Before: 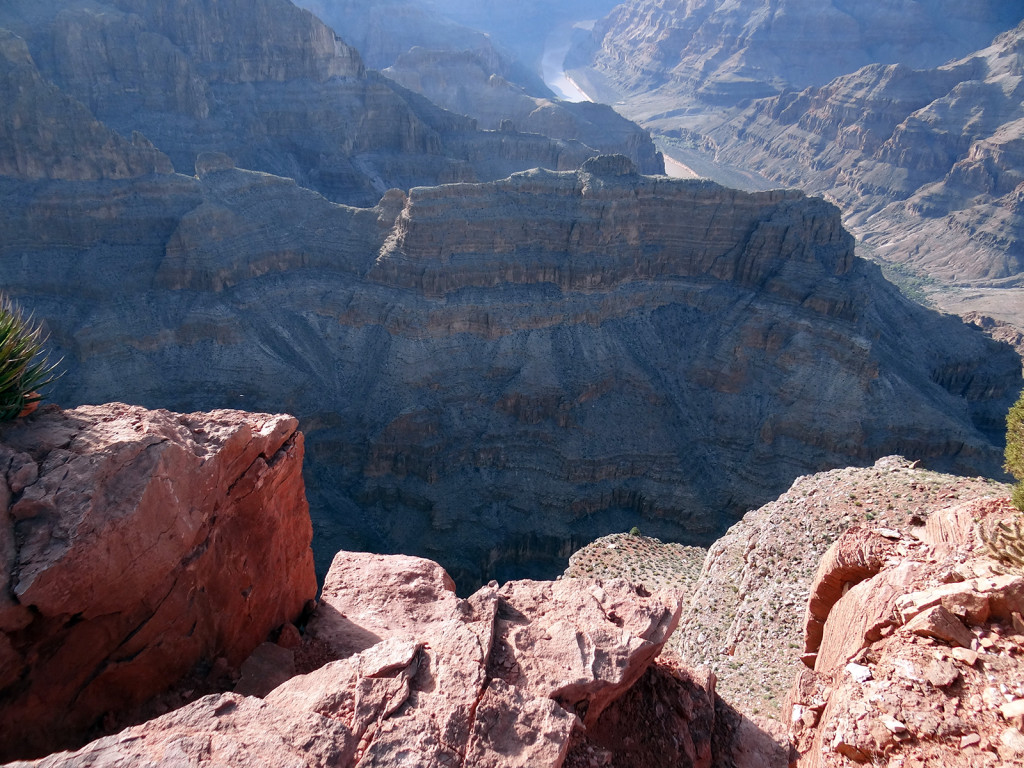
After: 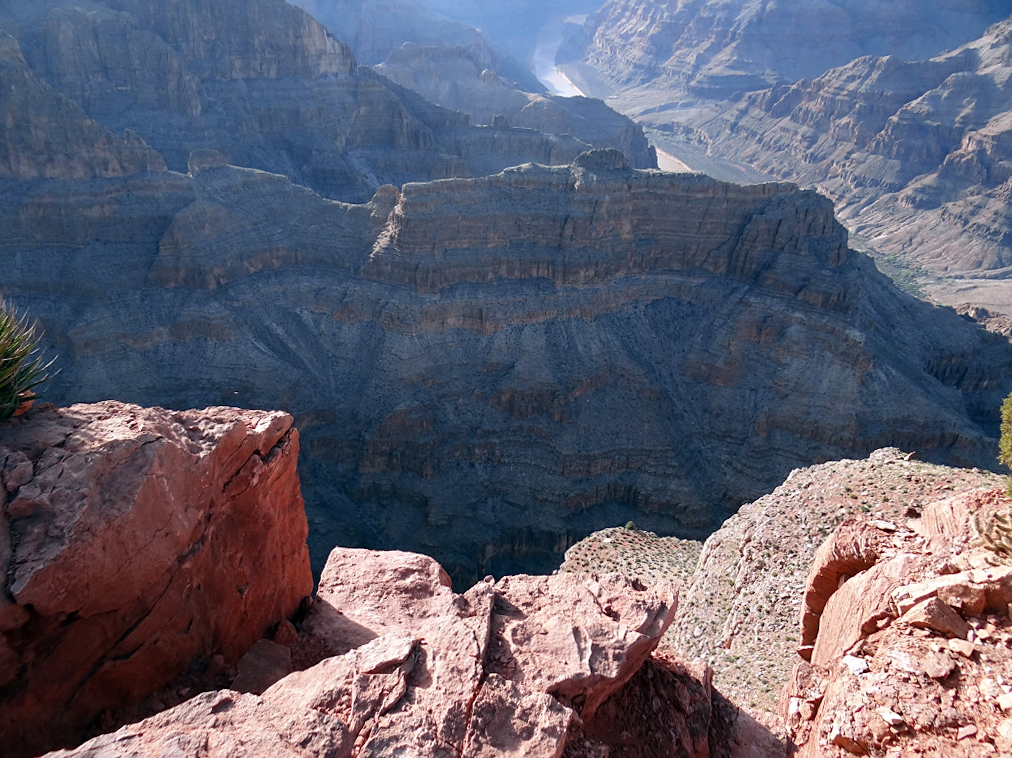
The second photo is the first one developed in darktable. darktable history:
sharpen: amount 0.2
tone equalizer: on, module defaults
exposure: compensate exposure bias true, compensate highlight preservation false
rotate and perspective: rotation -0.45°, automatic cropping original format, crop left 0.008, crop right 0.992, crop top 0.012, crop bottom 0.988
